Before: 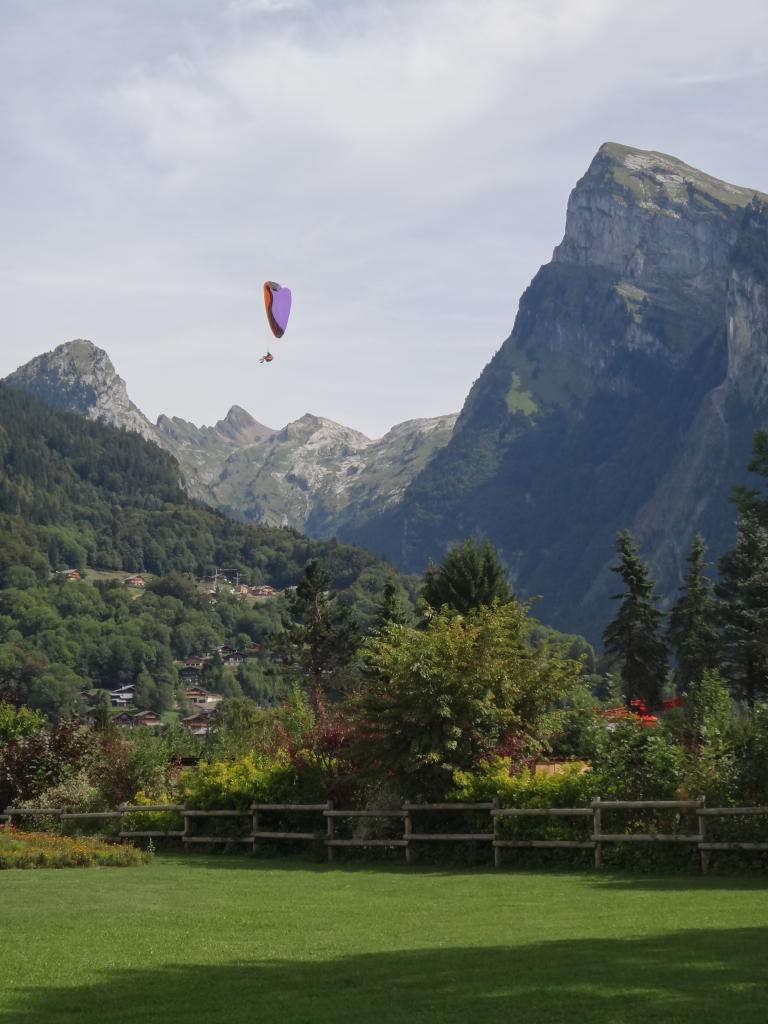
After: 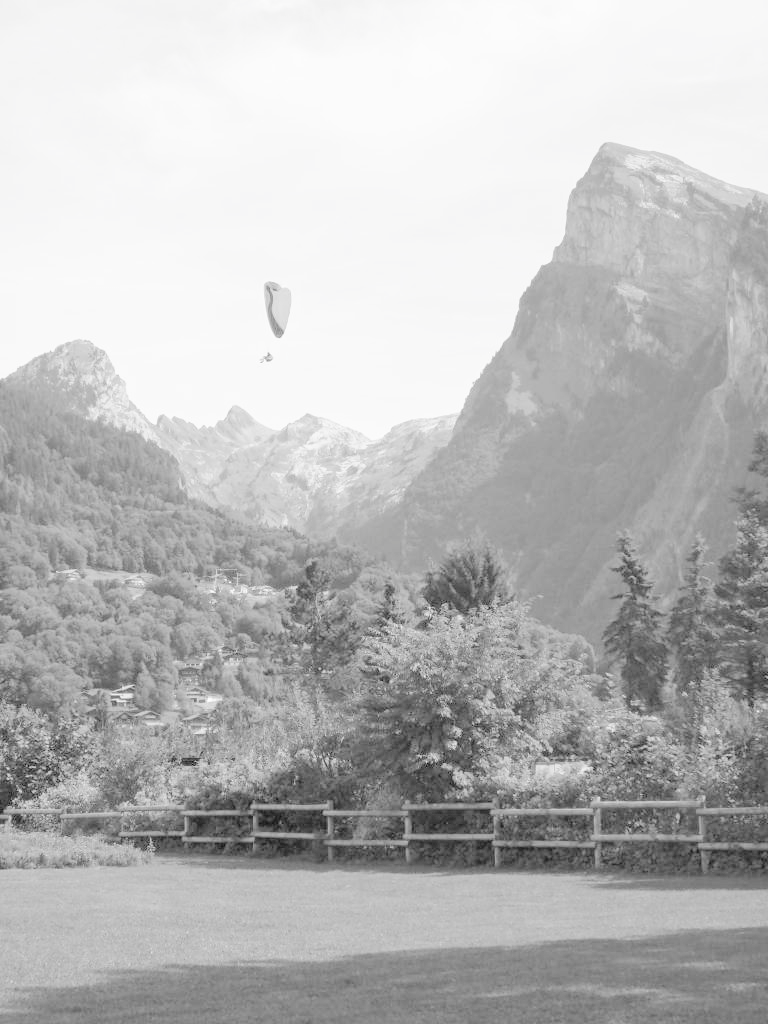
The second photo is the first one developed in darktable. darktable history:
tone curve: curves: ch0 [(0, 0) (0.003, 0) (0.011, 0.002) (0.025, 0.004) (0.044, 0.007) (0.069, 0.015) (0.1, 0.025) (0.136, 0.04) (0.177, 0.09) (0.224, 0.152) (0.277, 0.239) (0.335, 0.335) (0.399, 0.43) (0.468, 0.524) (0.543, 0.621) (0.623, 0.712) (0.709, 0.792) (0.801, 0.871) (0.898, 0.951) (1, 1)], preserve colors none
color look up table: target L [101.33, 85.86, 87.37, 69.22, 66.45, 76.3, 65.65, 48.84, 49.73, 44.67, 30.57, 24.68, 11.06, 200.64, 72.15, 92.43, 81.64, 75.47, 62.88, 70.46, 67.25, 56.1, 44.96, 36.72, 45.86, 33.7, 82.05, 75.88, 71.73, 72.15, 71.73, 67.25, 57.75, 47.94, 55.8, 44.37, 53.98, 51.85, 36.72, 41.11, 27.93, 31.34, 16.74, 5.978, 70.89, 78.38, 59.81, 60.5, 25.54], target a [0.001, 0, 0, 0, -0.001, -0.001, 0, 0.001 ×6, 0, 0, -0.004, 0 ×5, 0.001 ×5, 0 ×7, 0.001, 0, 0.001, 0, 0.001 ×7, -0.005, 0, 0, -0.003, 0.001], target b [-0.002, 0.003 ×4, 0.005, 0.003, -0.002, -0.002, -0.003, -0.005, -0.004, -0.002, 0, 0.005, 0.034, 0.004, 0.004, 0, 0.005, 0.003, -0.002, -0.003, -0.003, -0.003, -0.004, 0.004, 0.004, 0.005, 0.005, 0.005, 0.003, 0, -0.002, -0.002, -0.003, -0.002, -0.002, -0.003, -0.003, -0.004, -0.004, -0.003, -0.002, 0.004, 0.005, 0, -0.001, -0.004], num patches 49
